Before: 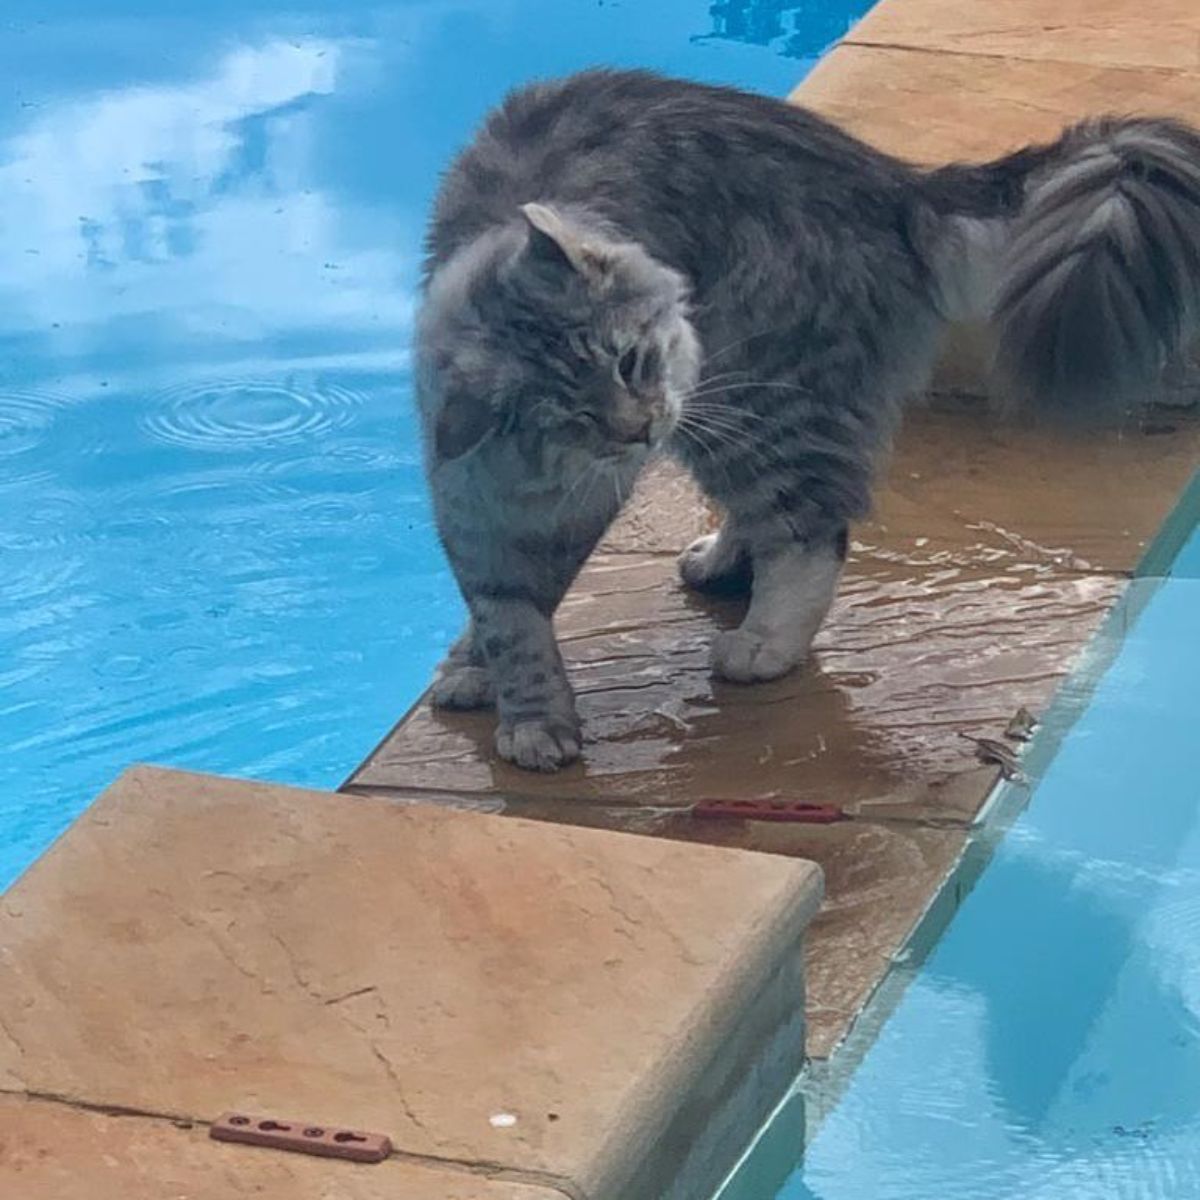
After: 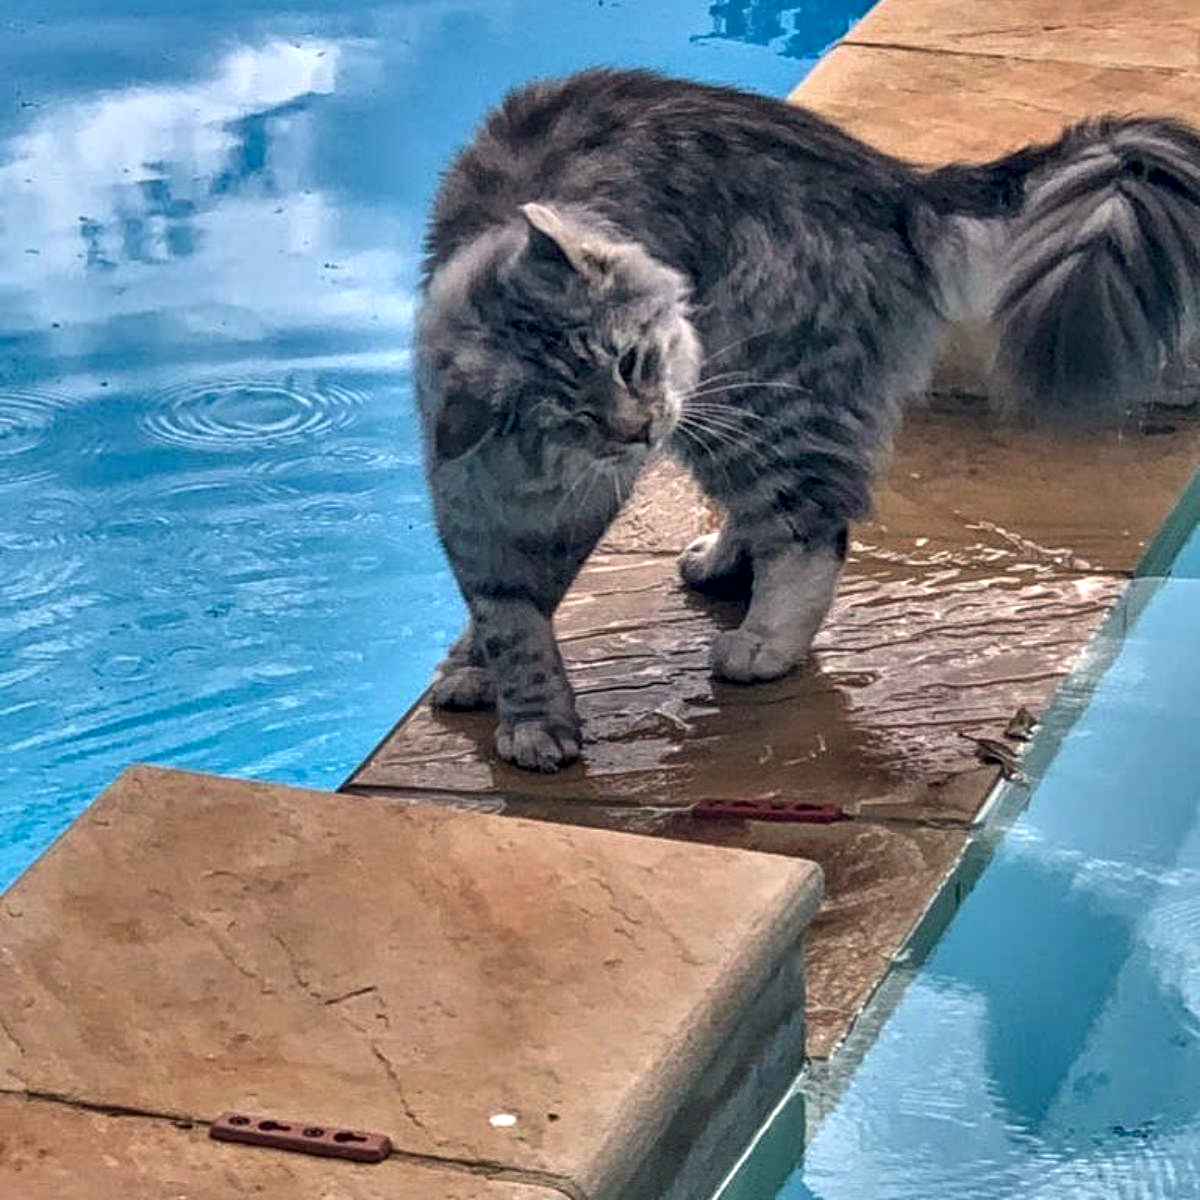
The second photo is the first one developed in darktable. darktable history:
local contrast: on, module defaults
shadows and highlights: shadows 59.15, highlights -60.32, highlights color adjustment 42.12%, soften with gaussian
color correction: highlights a* 6.03, highlights b* 4.74
contrast equalizer: octaves 7, y [[0.6 ×6], [0.55 ×6], [0 ×6], [0 ×6], [0 ×6]]
